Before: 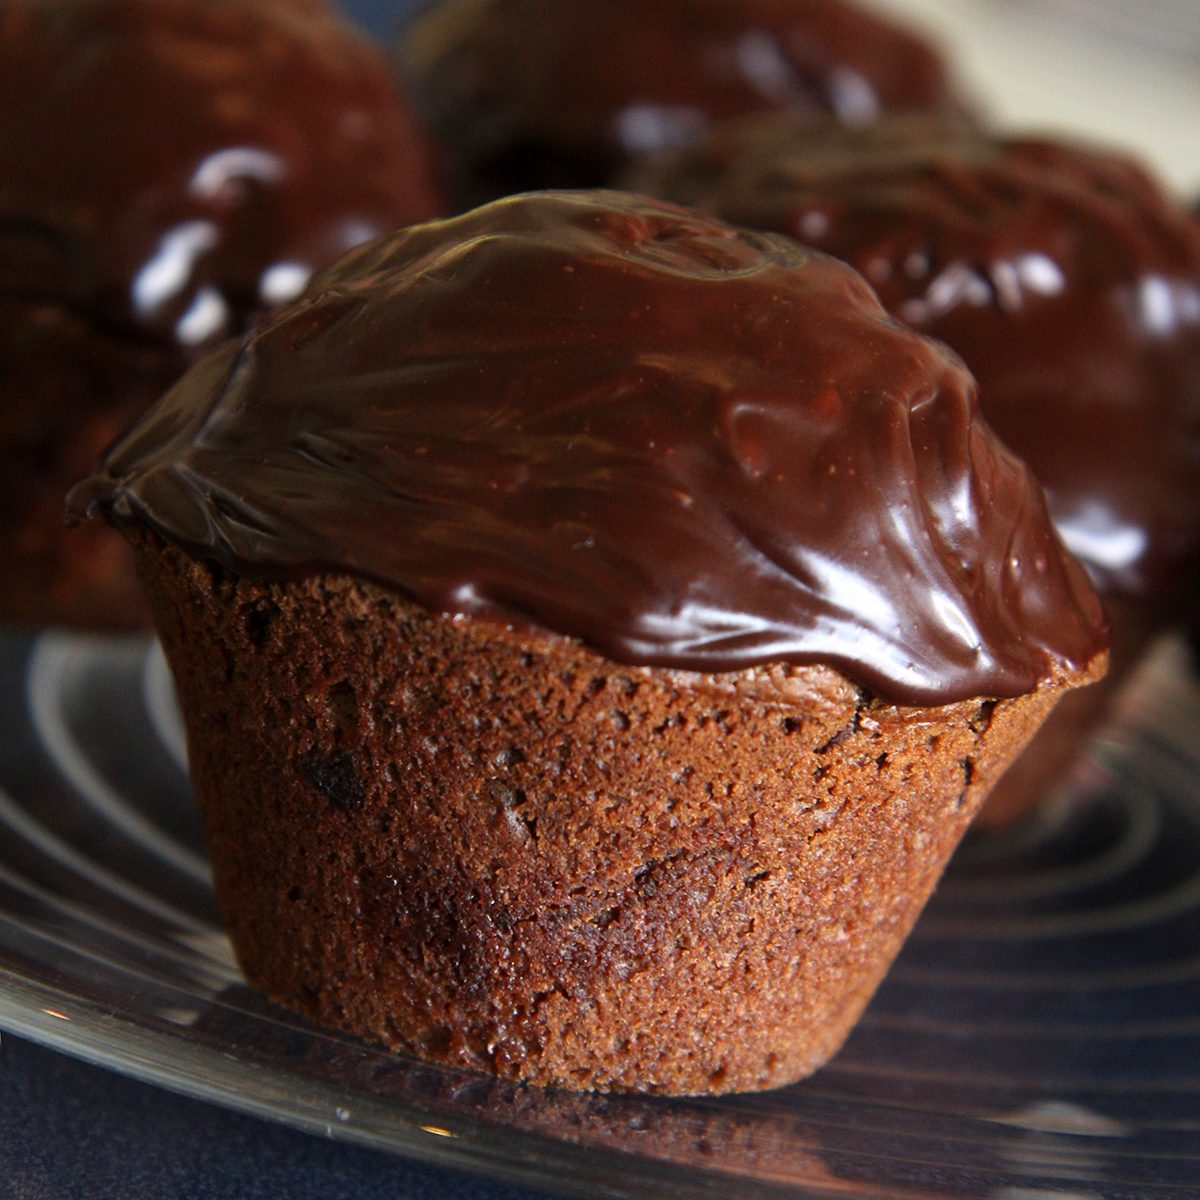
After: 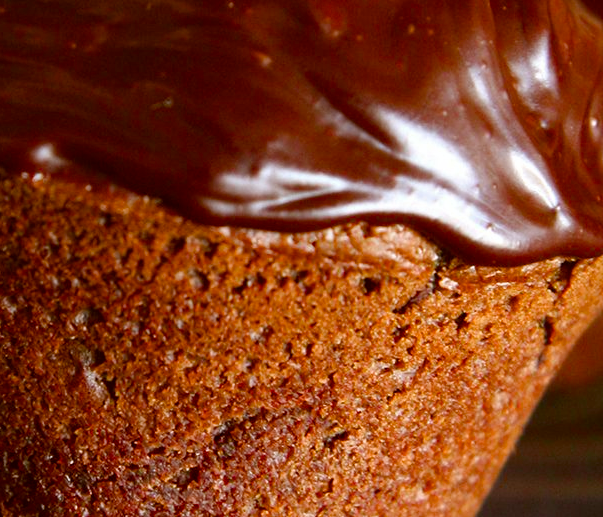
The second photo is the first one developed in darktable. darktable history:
color correction: highlights a* -0.459, highlights b* 0.166, shadows a* 5.18, shadows b* 20.37
color balance rgb: perceptual saturation grading › global saturation 20%, perceptual saturation grading › highlights -25.557%, perceptual saturation grading › shadows 49.549%, global vibrance 9.565%
crop: left 35.097%, top 36.74%, right 14.596%, bottom 20.117%
